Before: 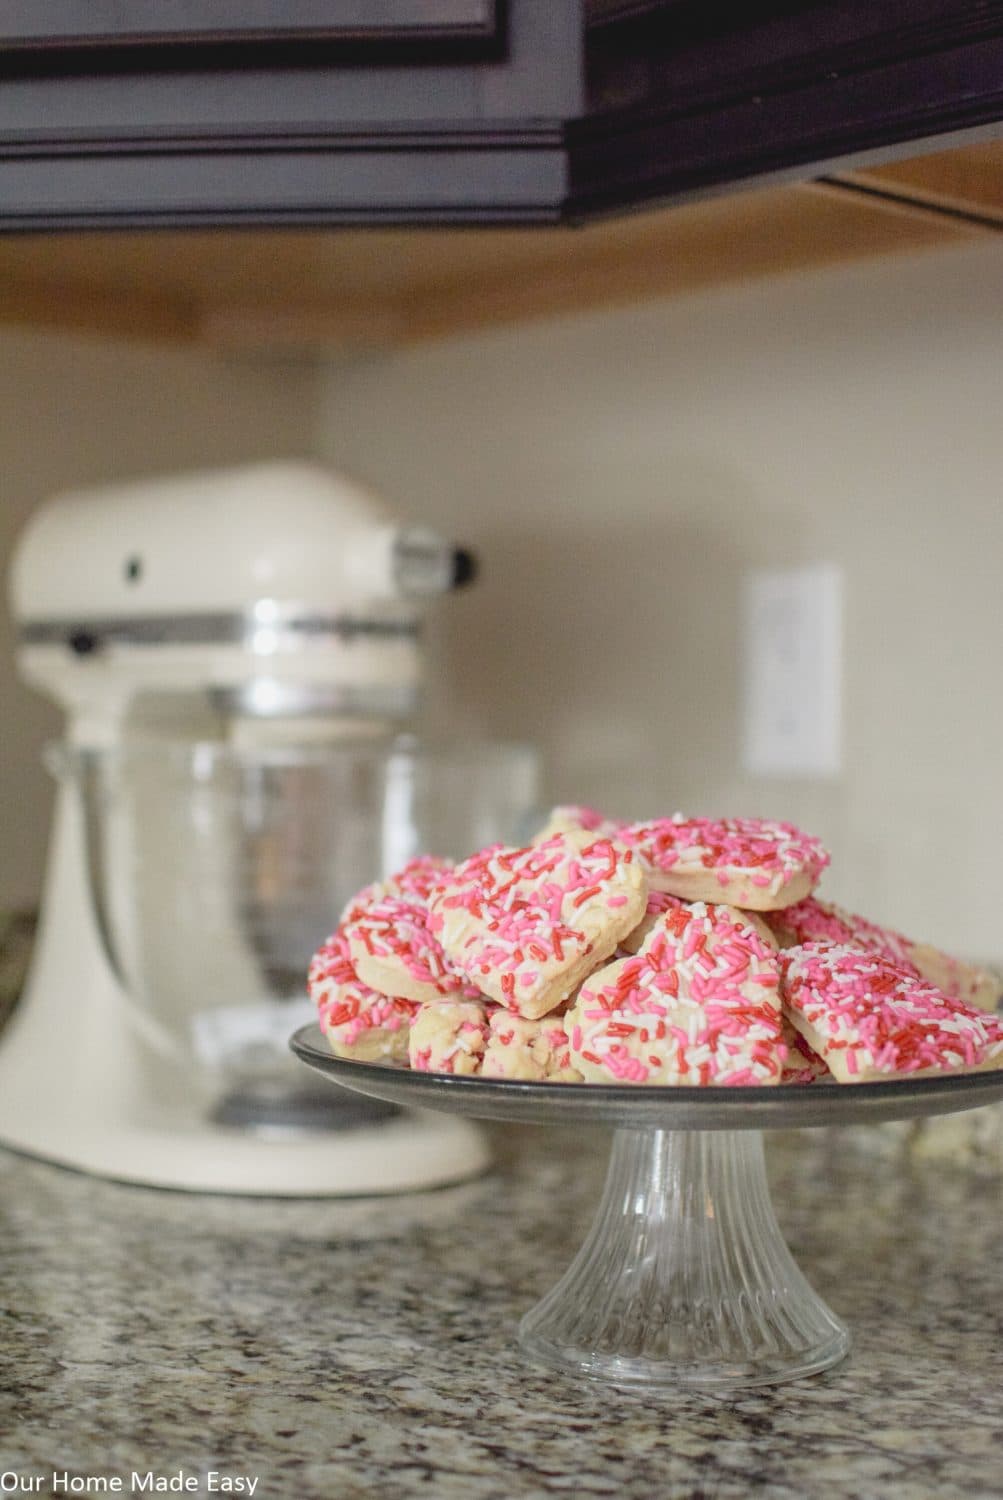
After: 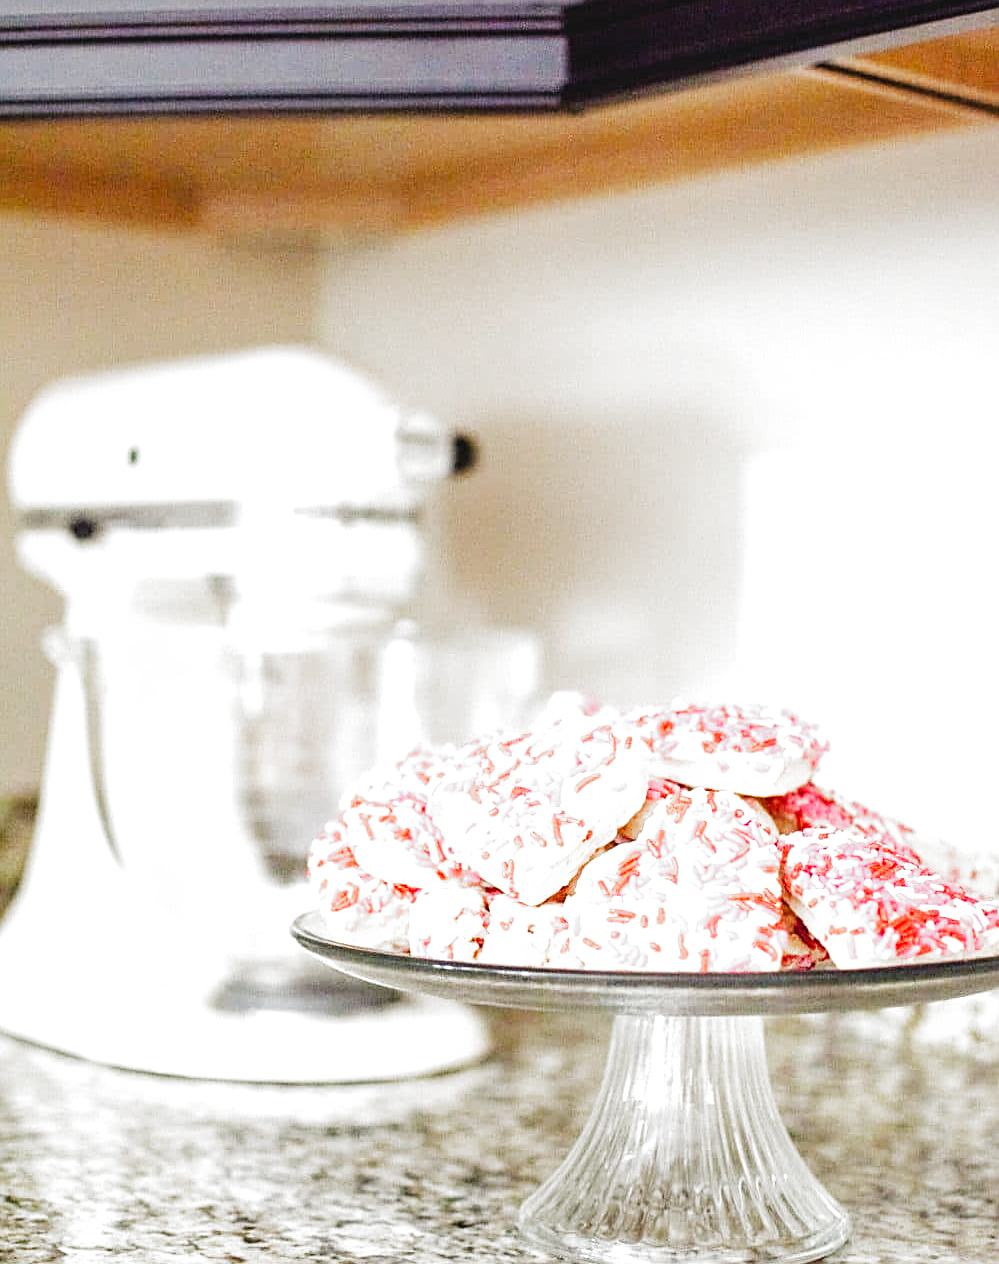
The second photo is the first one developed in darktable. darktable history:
exposure: black level correction 0, exposure 1.45 EV, compensate exposure bias true, compensate highlight preservation false
crop: top 7.625%, bottom 8.027%
sharpen: on, module defaults
filmic rgb: black relative exposure -6.43 EV, white relative exposure 2.43 EV, threshold 3 EV, hardness 5.27, latitude 0.1%, contrast 1.425, highlights saturation mix 2%, preserve chrominance no, color science v5 (2021), contrast in shadows safe, contrast in highlights safe, enable highlight reconstruction true
